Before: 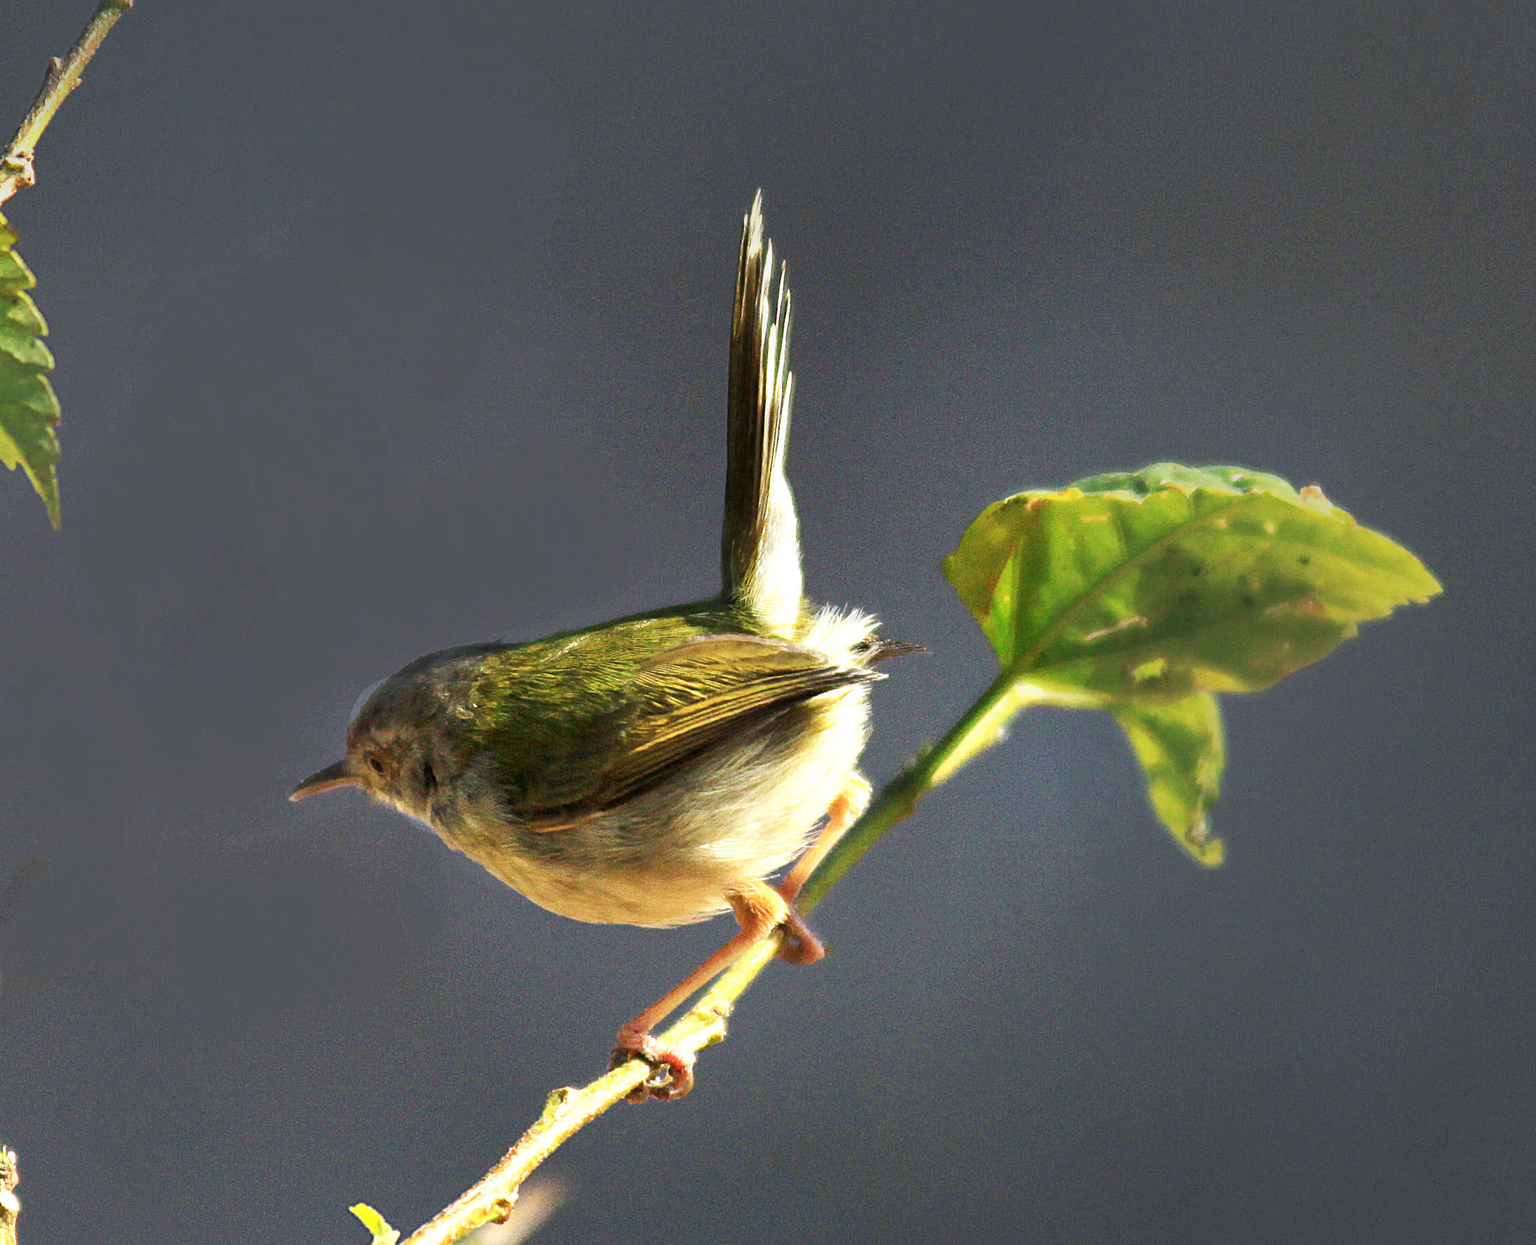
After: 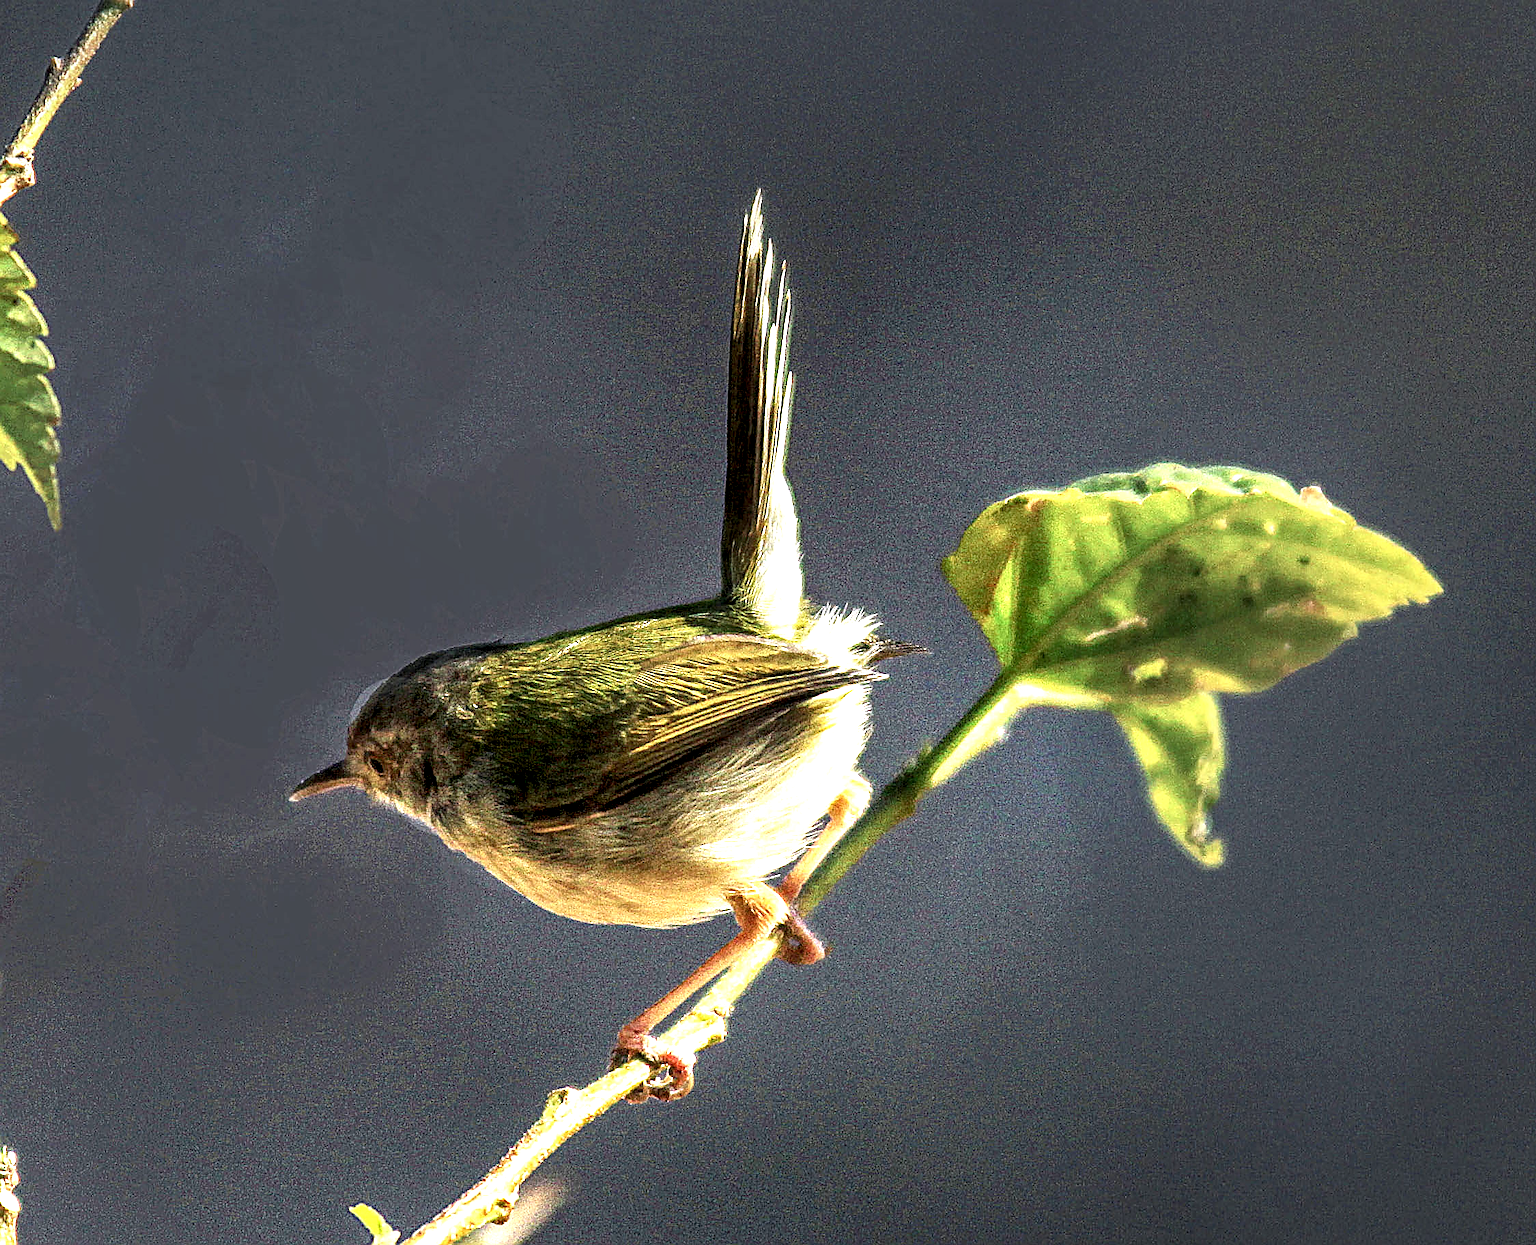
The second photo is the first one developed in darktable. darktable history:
haze removal: compatibility mode true, adaptive false
local contrast: highlights 20%, detail 197%
sharpen: radius 1.364, amount 1.264, threshold 0.673
